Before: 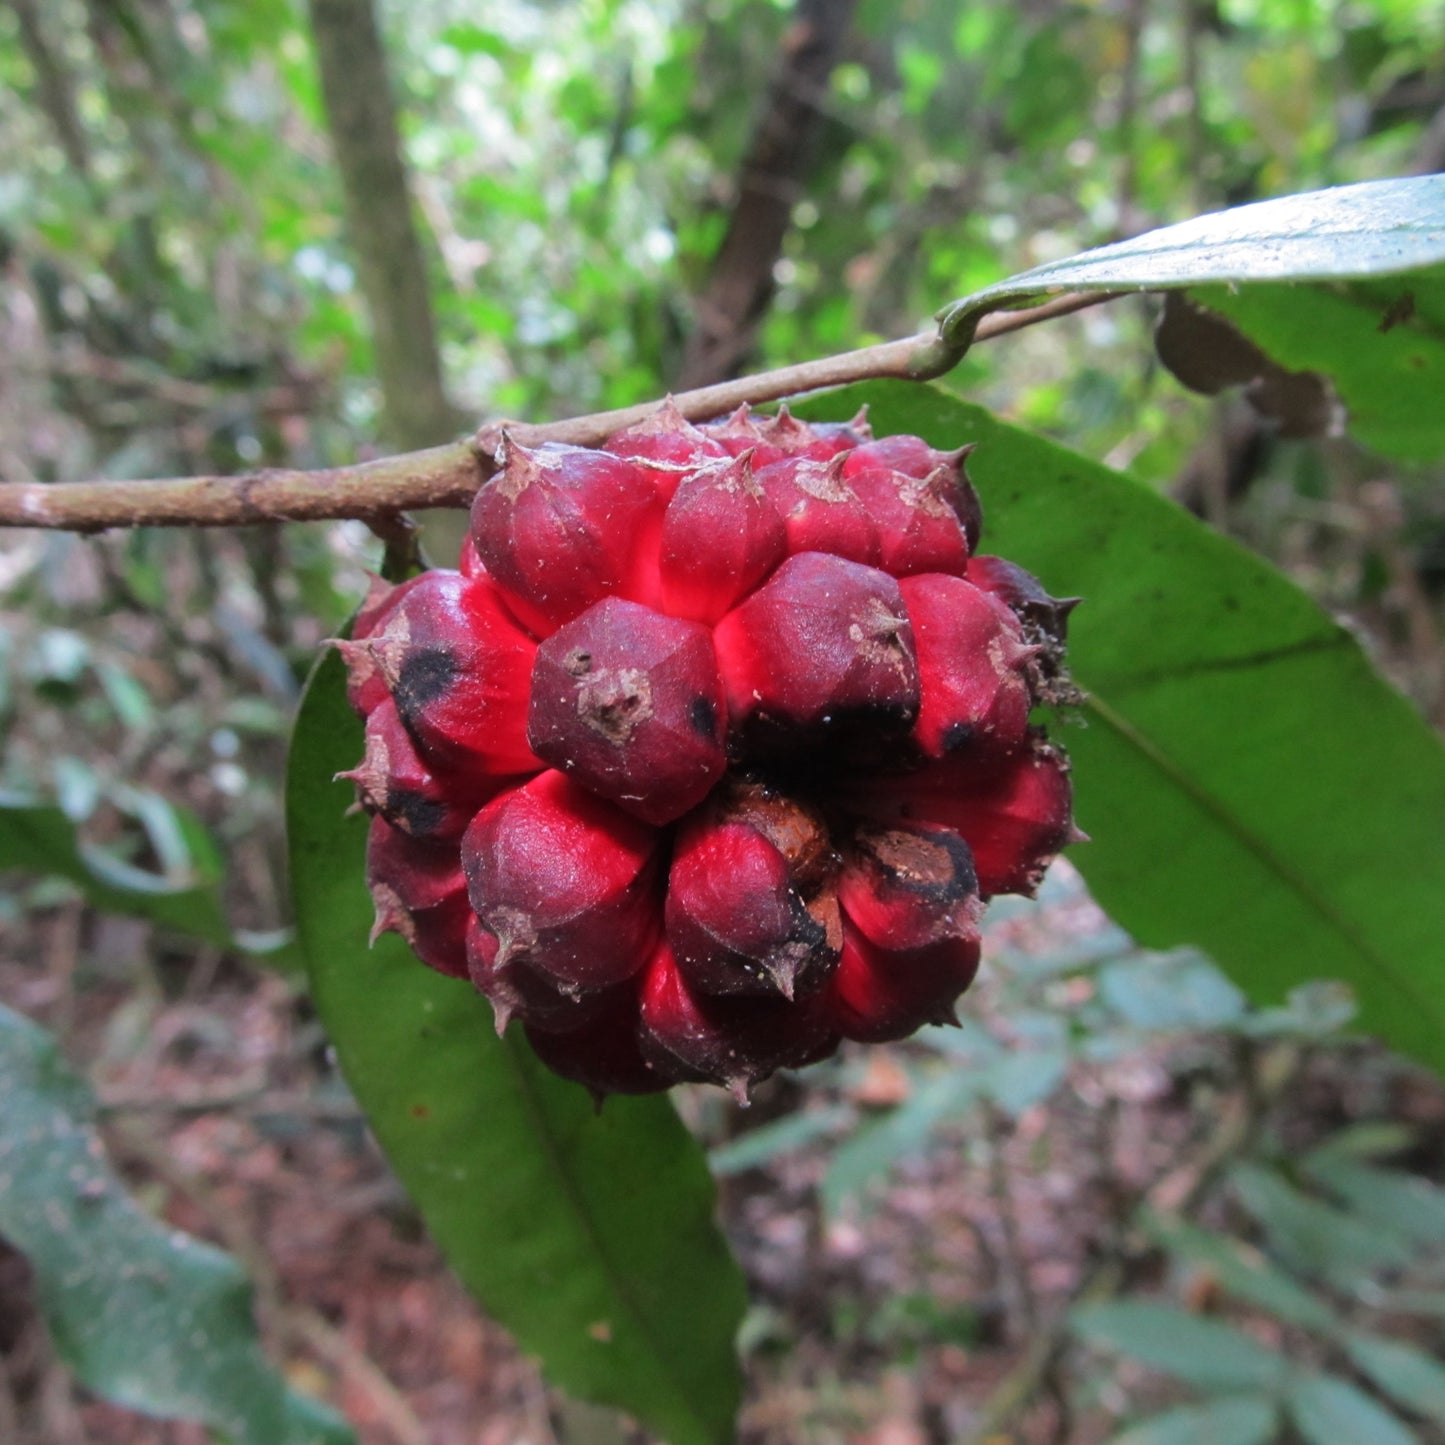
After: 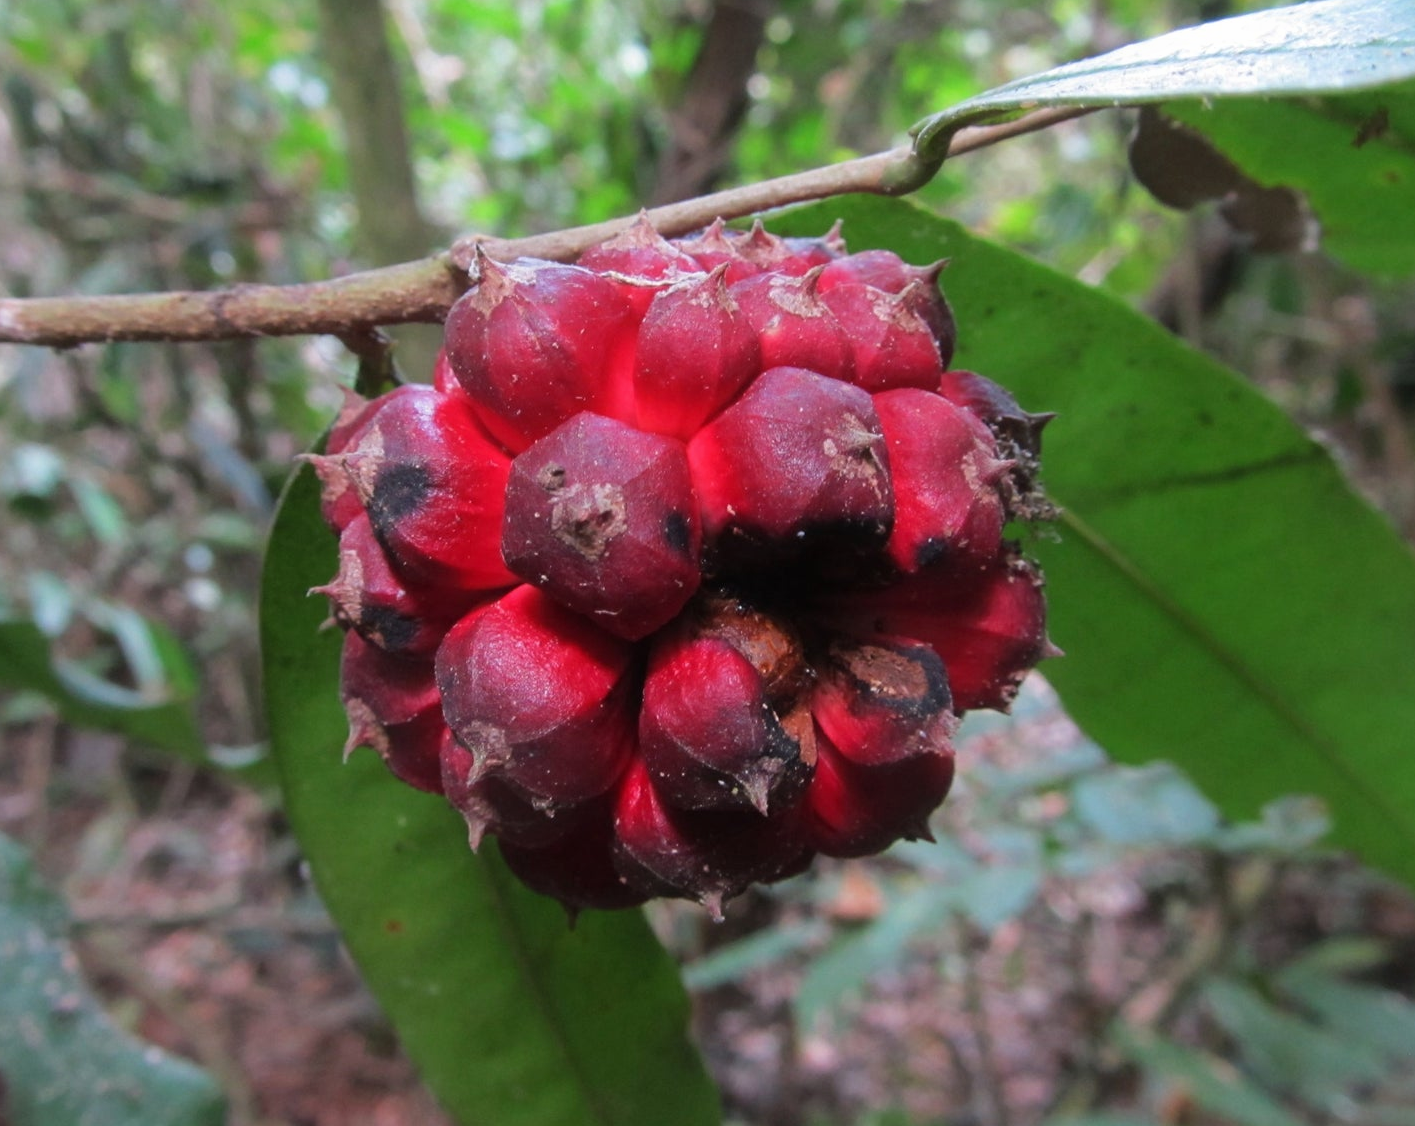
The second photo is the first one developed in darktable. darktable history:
crop and rotate: left 1.814%, top 12.818%, right 0.25%, bottom 9.225%
contrast equalizer: y [[0.5, 0.5, 0.472, 0.5, 0.5, 0.5], [0.5 ×6], [0.5 ×6], [0 ×6], [0 ×6]]
exposure: compensate highlight preservation false
